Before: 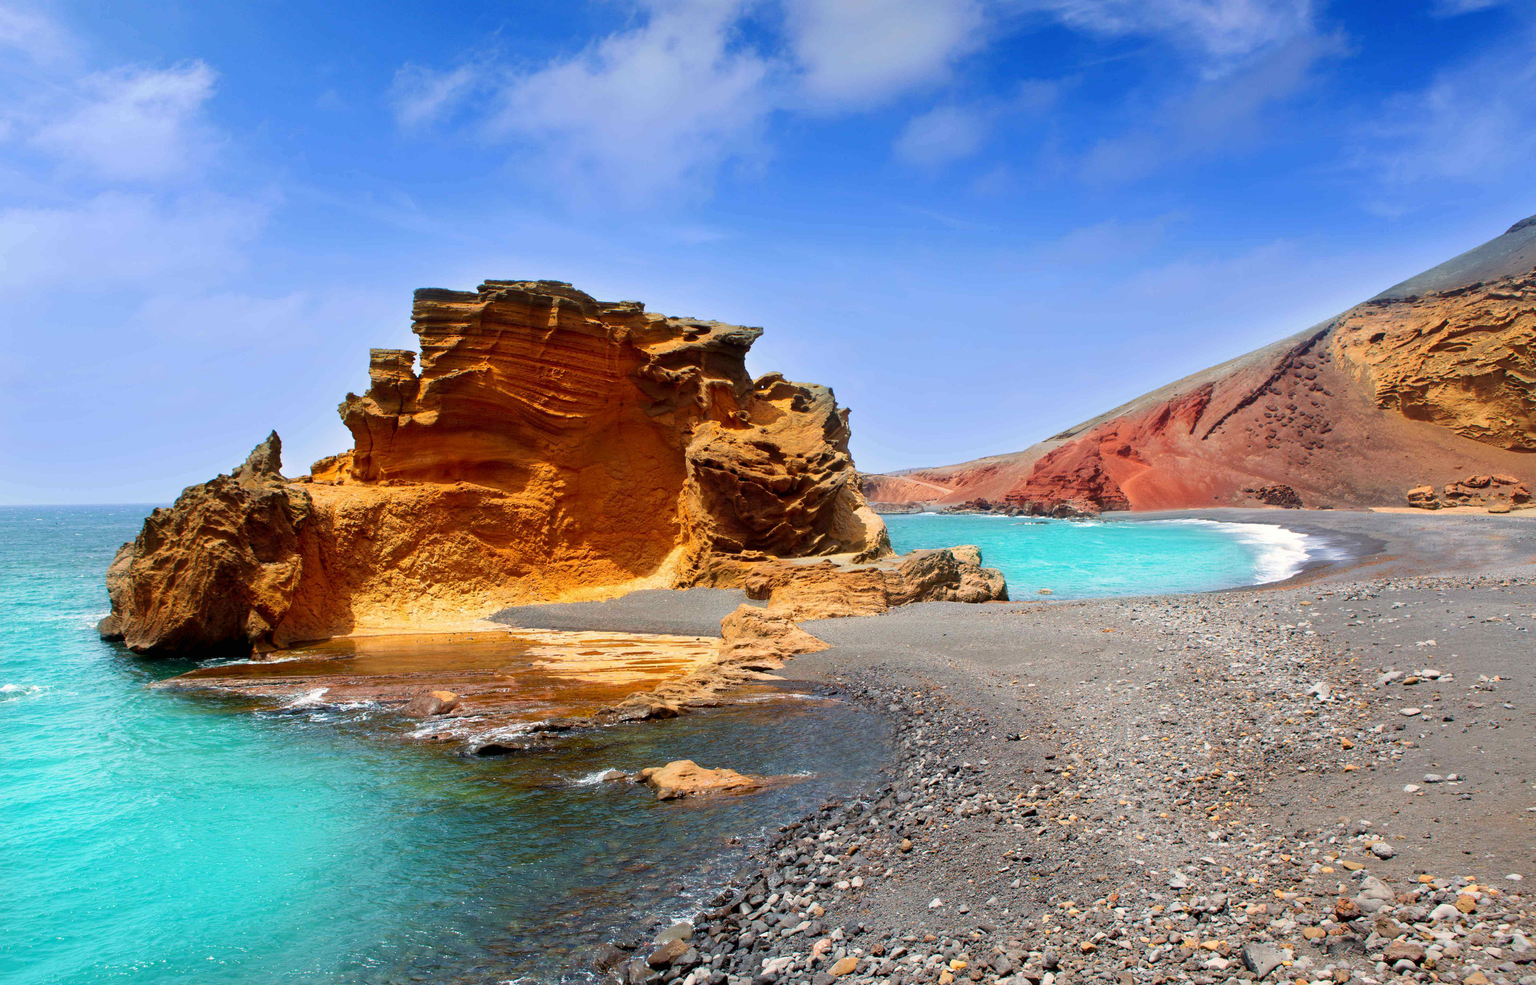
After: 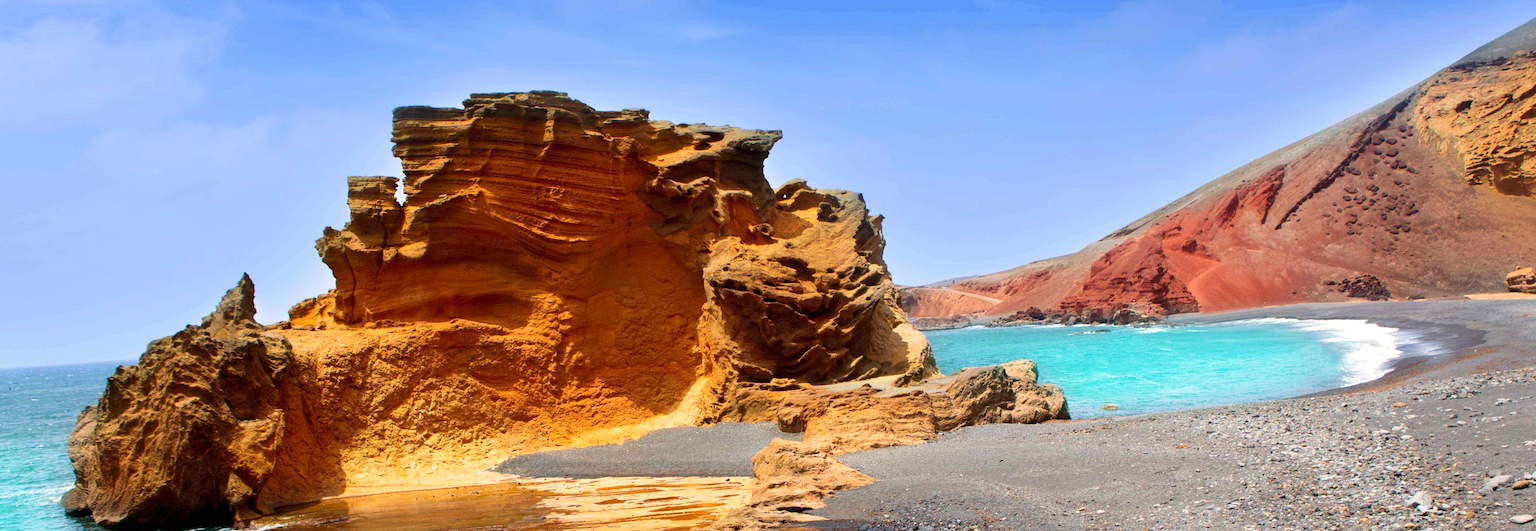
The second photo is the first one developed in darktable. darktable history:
exposure: exposure 0.131 EV, compensate highlight preservation false
rotate and perspective: rotation -3°, crop left 0.031, crop right 0.968, crop top 0.07, crop bottom 0.93
crop: left 1.744%, top 19.225%, right 5.069%, bottom 28.357%
